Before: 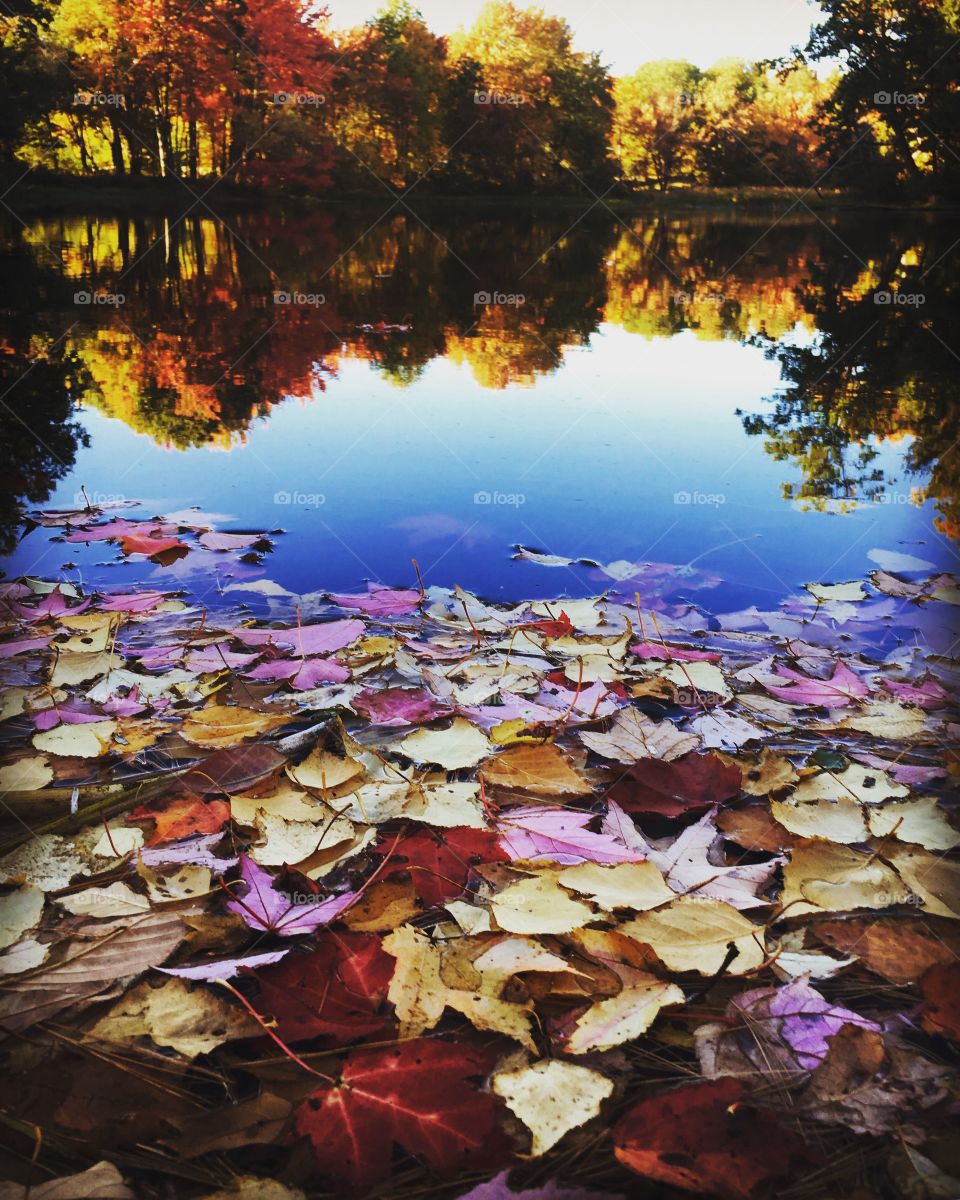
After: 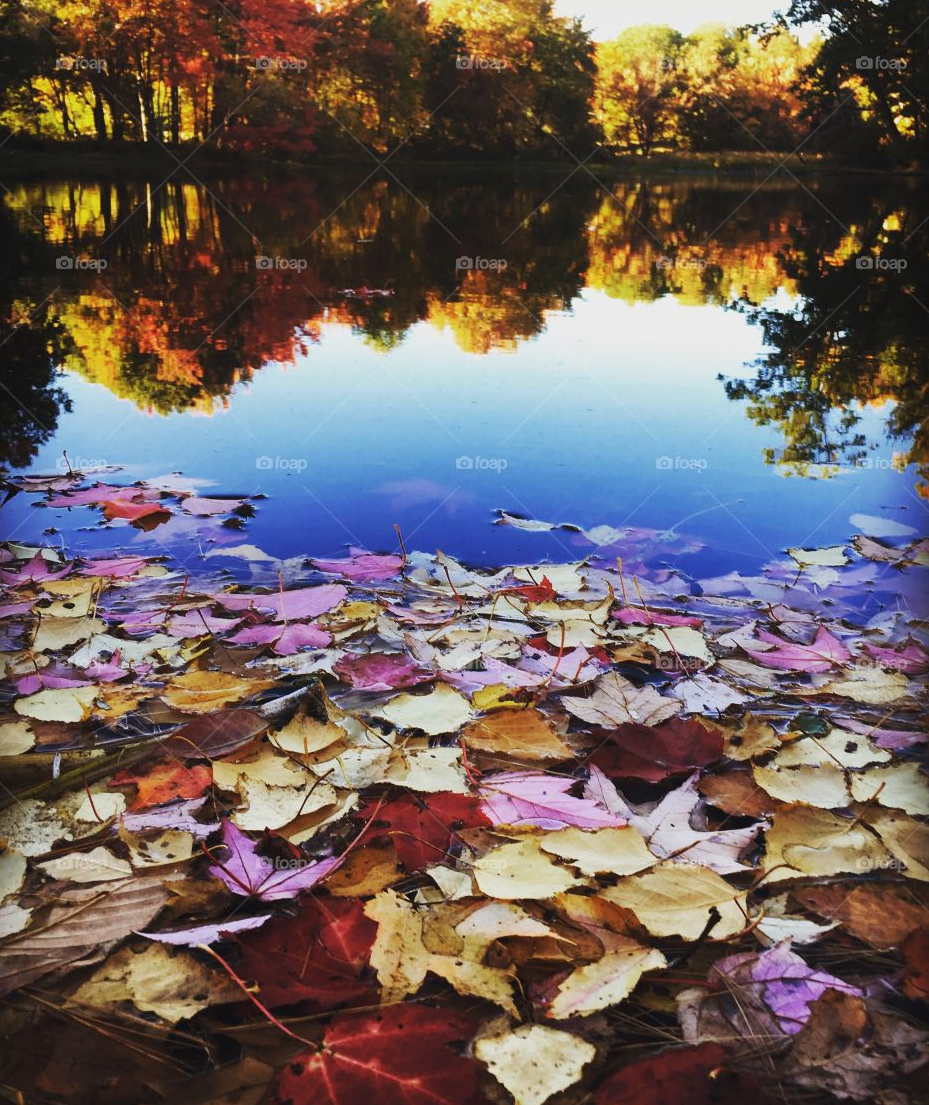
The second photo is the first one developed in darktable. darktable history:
crop: left 1.968%, top 2.994%, right 1.235%, bottom 4.845%
